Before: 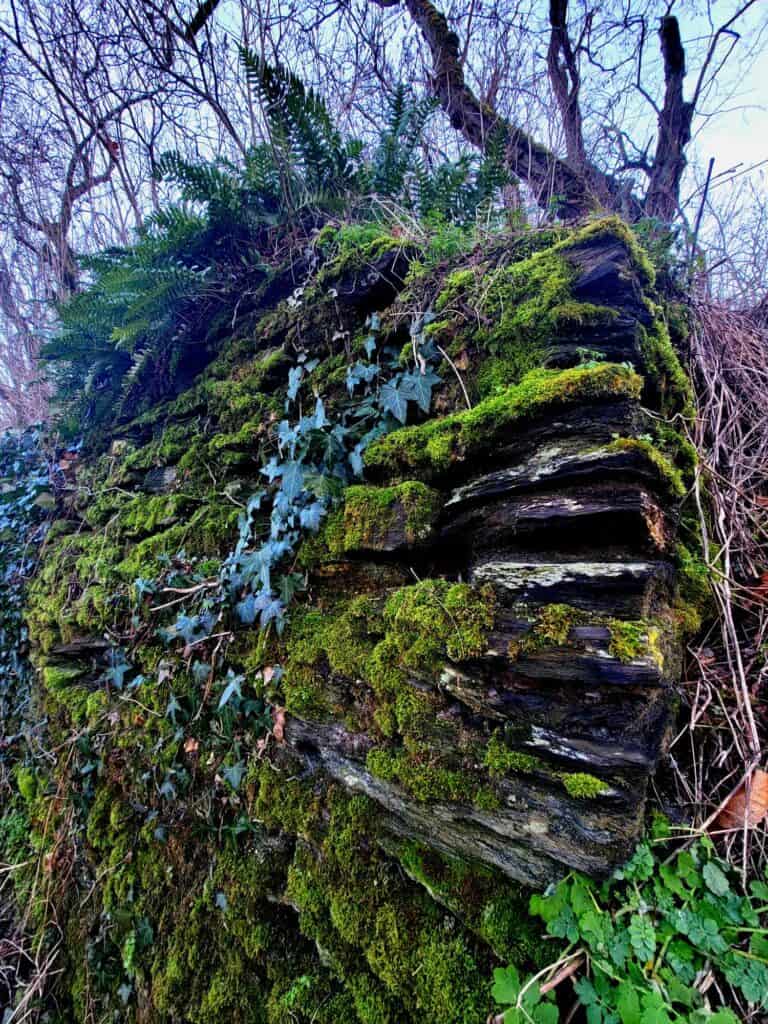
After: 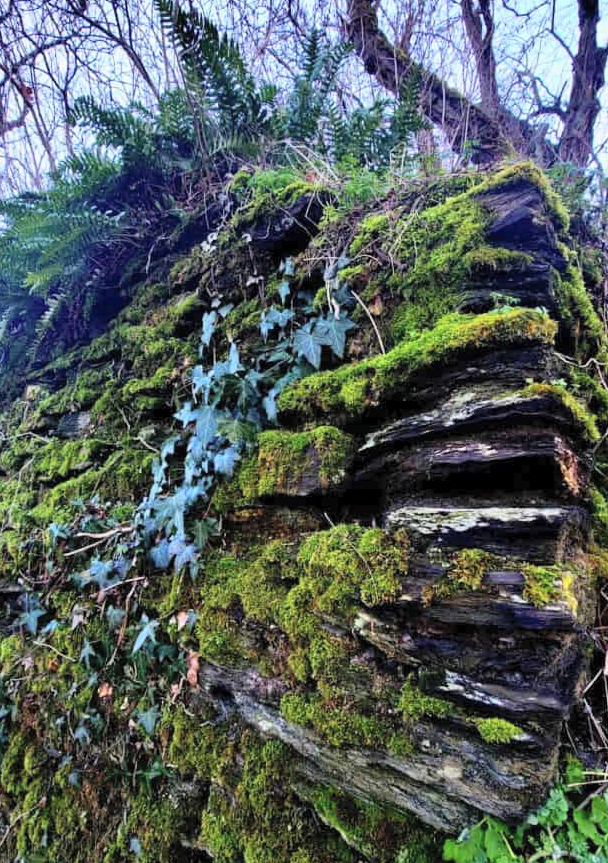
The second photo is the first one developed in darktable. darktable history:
contrast brightness saturation: contrast 0.14, brightness 0.21
crop: left 11.225%, top 5.381%, right 9.565%, bottom 10.314%
